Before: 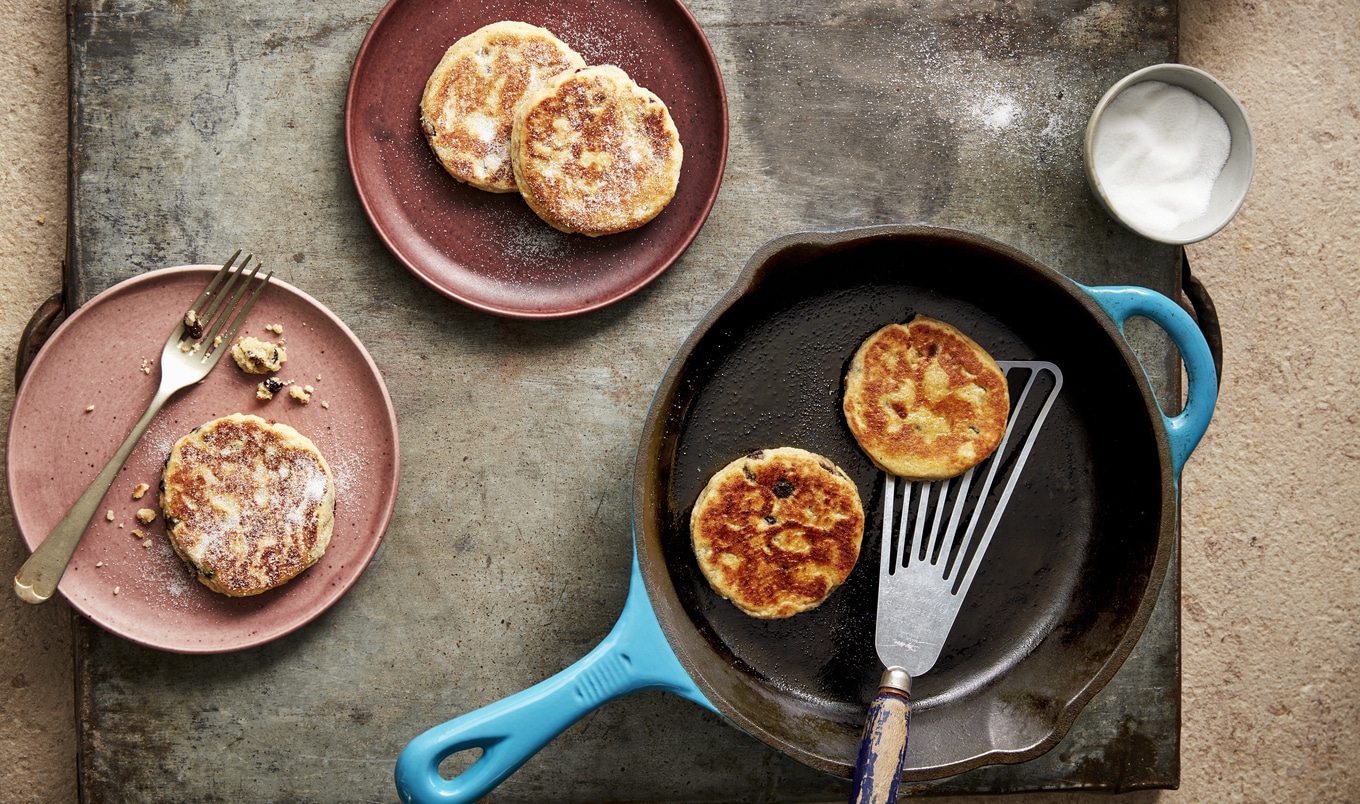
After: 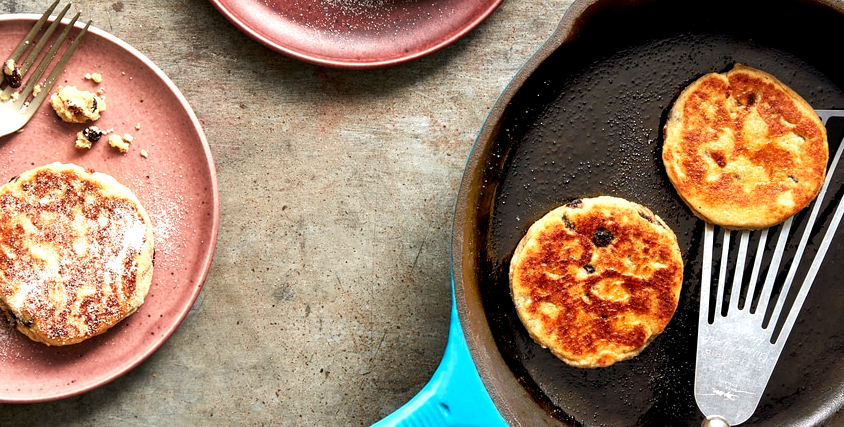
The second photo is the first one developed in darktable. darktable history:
crop: left 13.312%, top 31.28%, right 24.627%, bottom 15.582%
exposure: exposure 0.559 EV, compensate highlight preservation false
